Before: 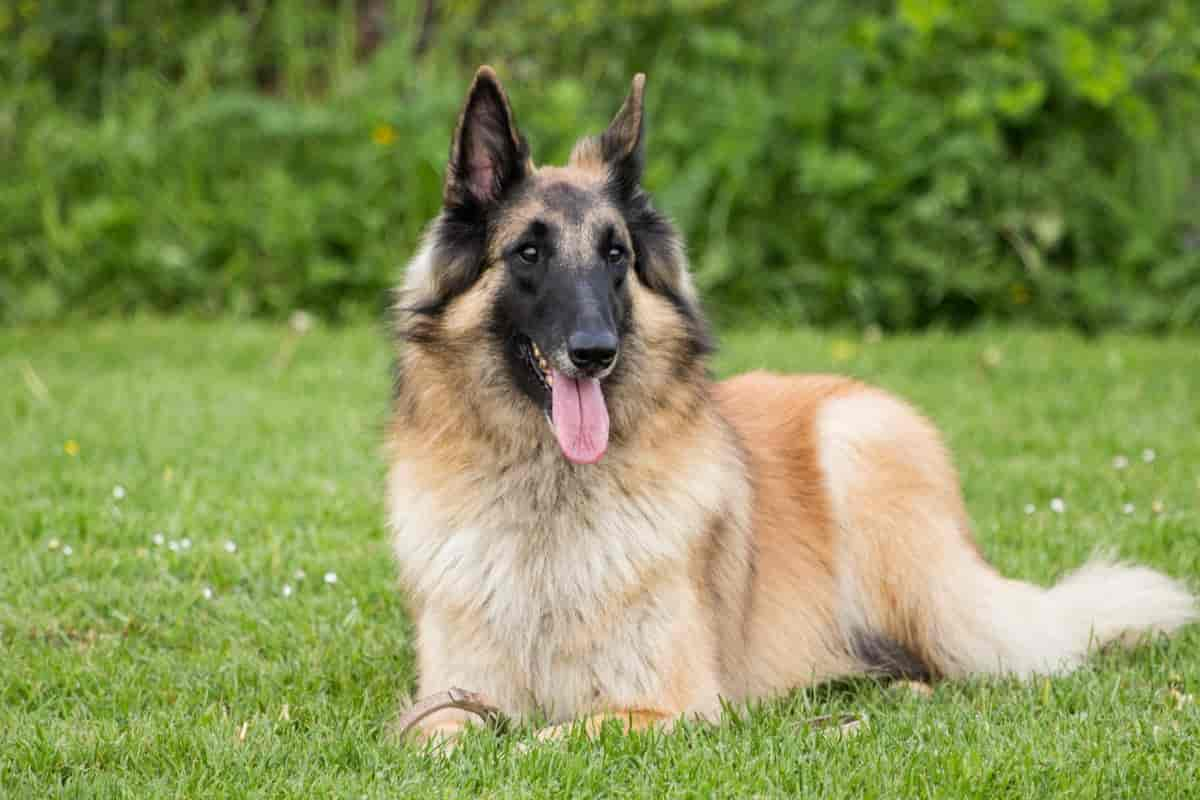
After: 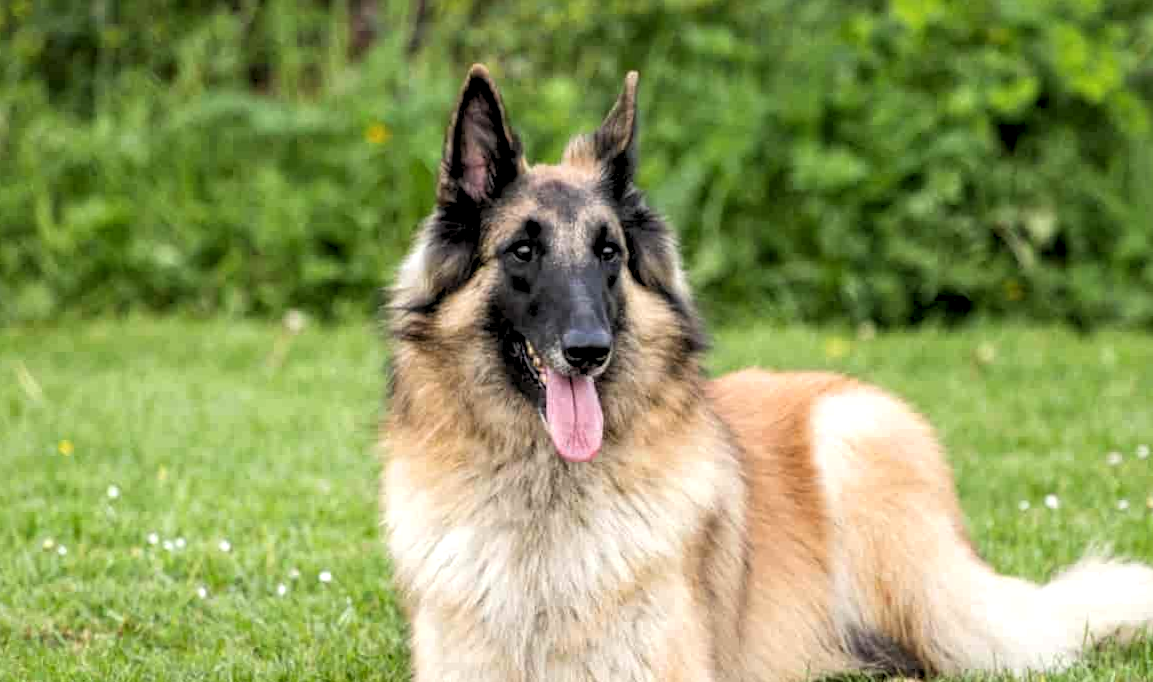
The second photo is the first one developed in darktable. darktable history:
crop and rotate: angle 0.2°, left 0.275%, right 3.127%, bottom 14.18%
rgb levels: levels [[0.01, 0.419, 0.839], [0, 0.5, 1], [0, 0.5, 1]]
local contrast: on, module defaults
